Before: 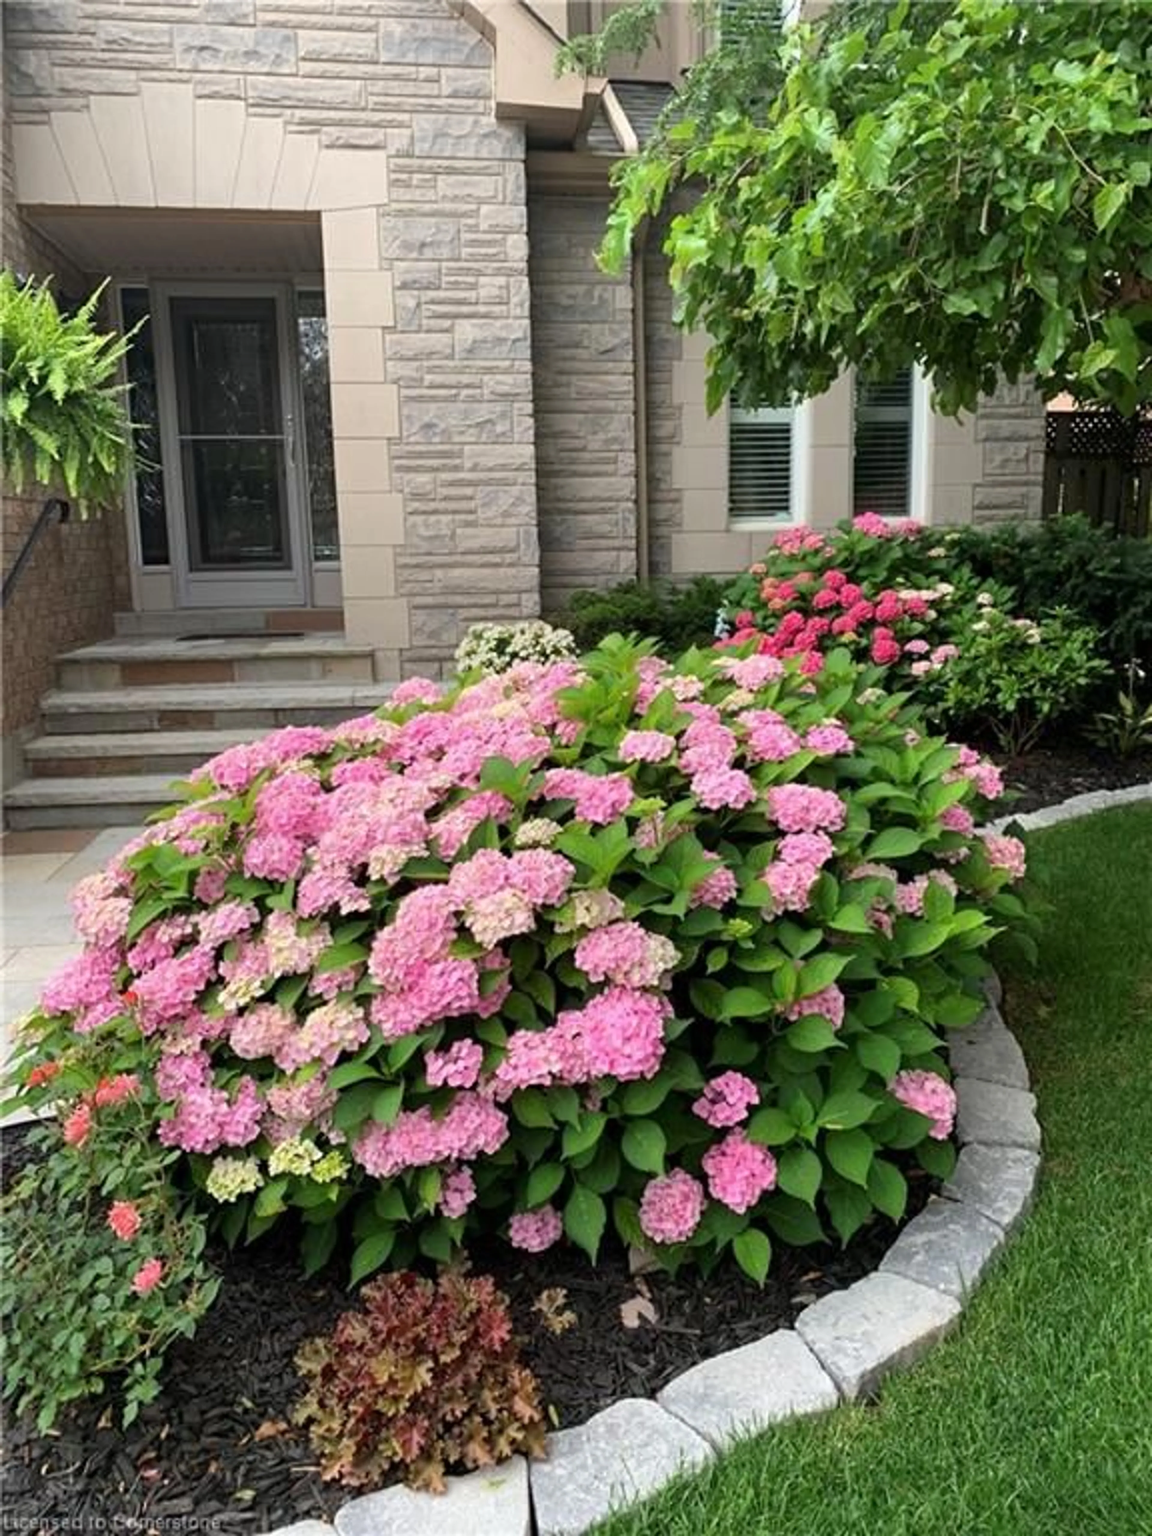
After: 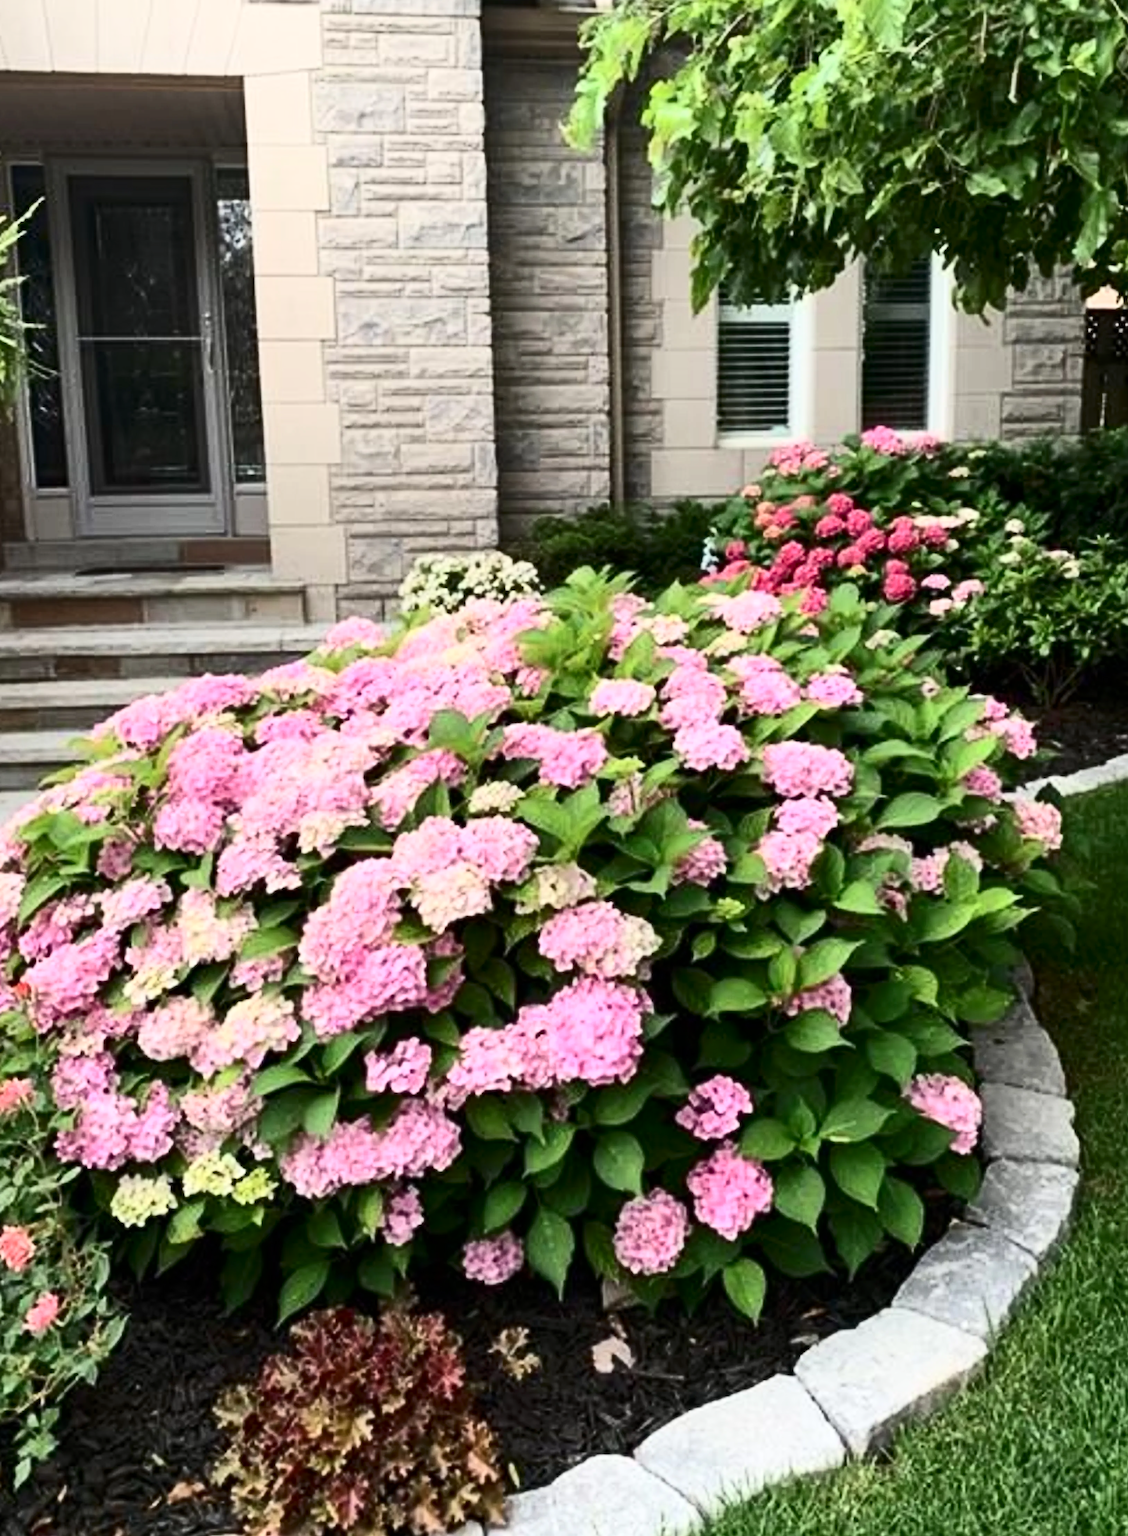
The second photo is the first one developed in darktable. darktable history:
tone equalizer: -8 EV -0.575 EV
contrast brightness saturation: contrast 0.384, brightness 0.099
crop and rotate: left 9.676%, top 9.501%, right 5.962%, bottom 4.374%
sharpen: amount 0.204
